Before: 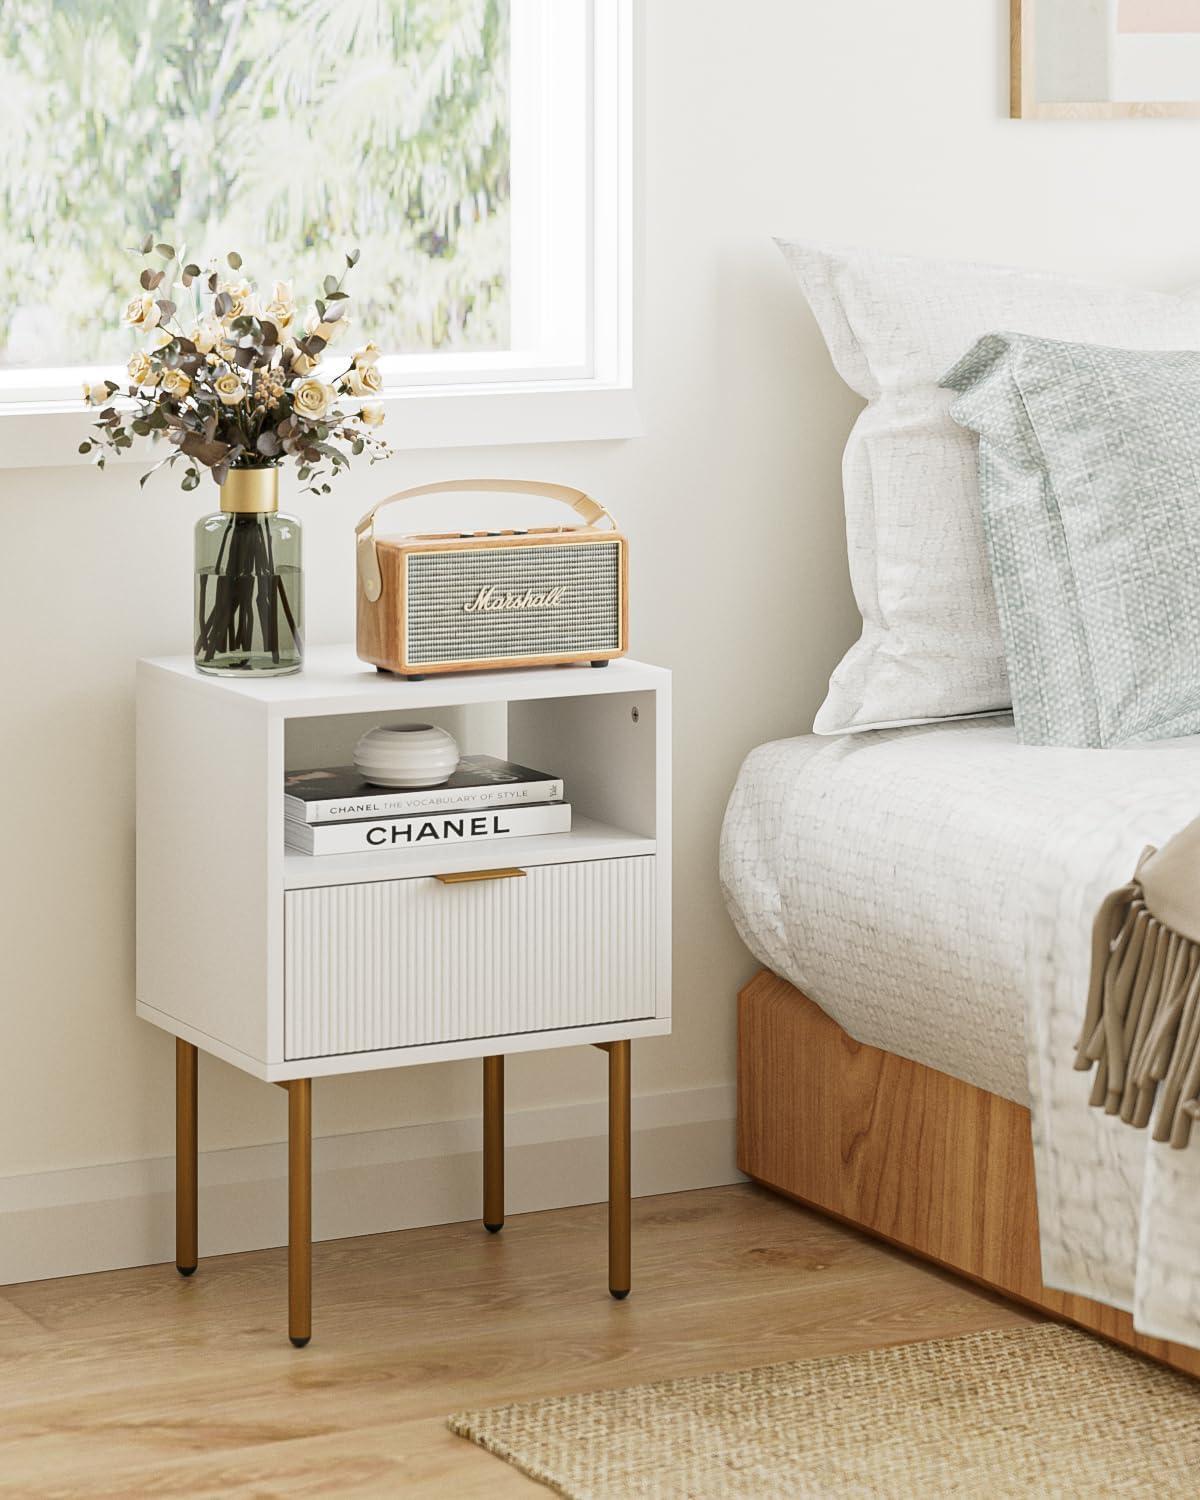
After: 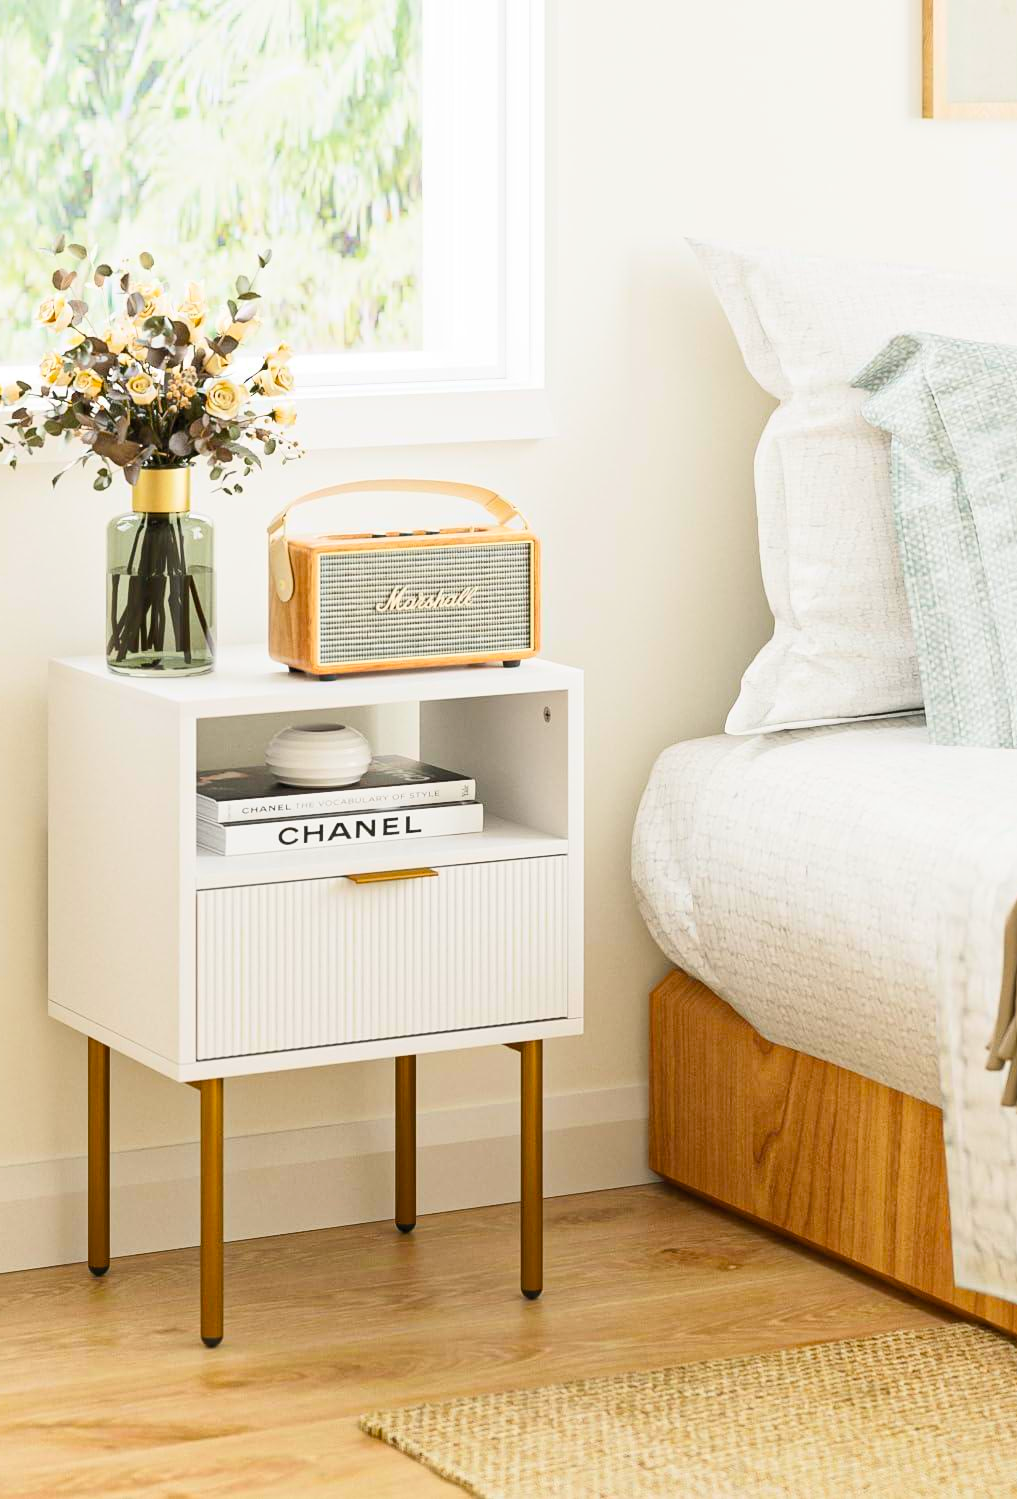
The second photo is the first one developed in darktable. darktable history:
contrast brightness saturation: contrast 0.201, brightness 0.169, saturation 0.215
color balance rgb: linear chroma grading › global chroma 6.952%, perceptual saturation grading › global saturation 17.79%
crop: left 7.397%, right 7.843%
